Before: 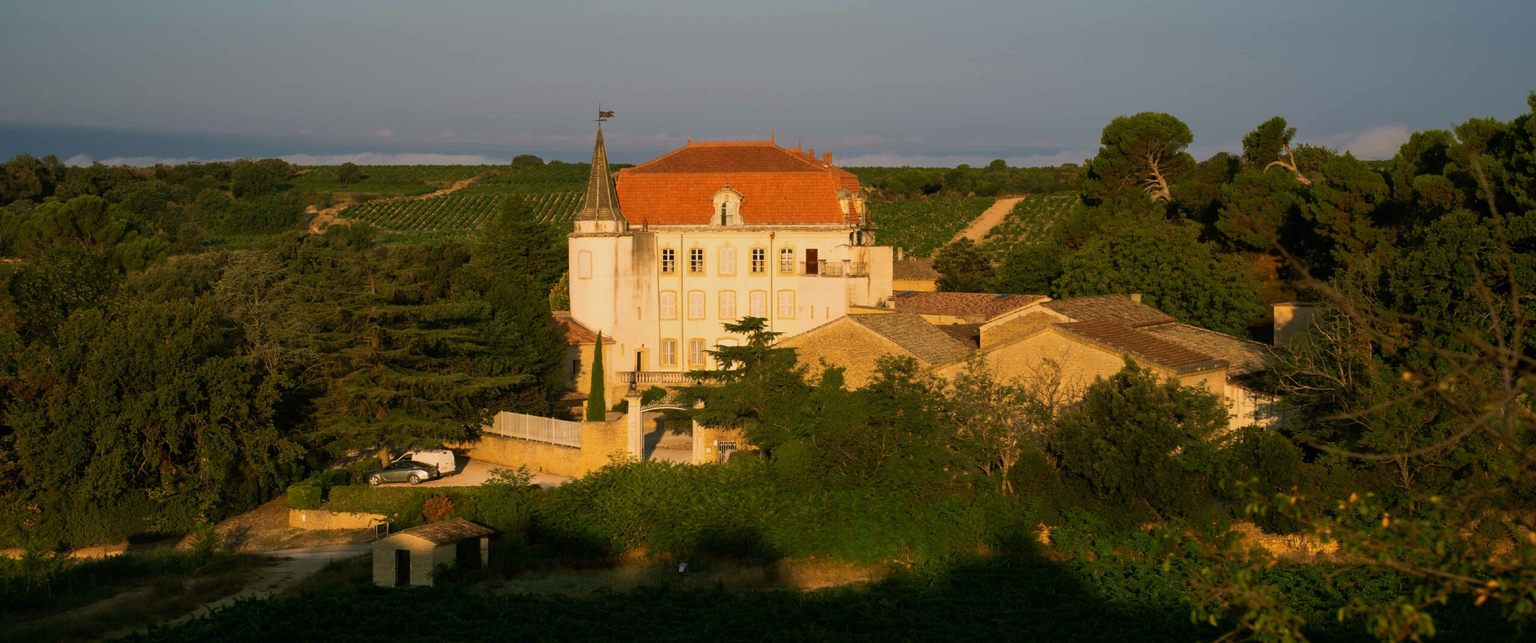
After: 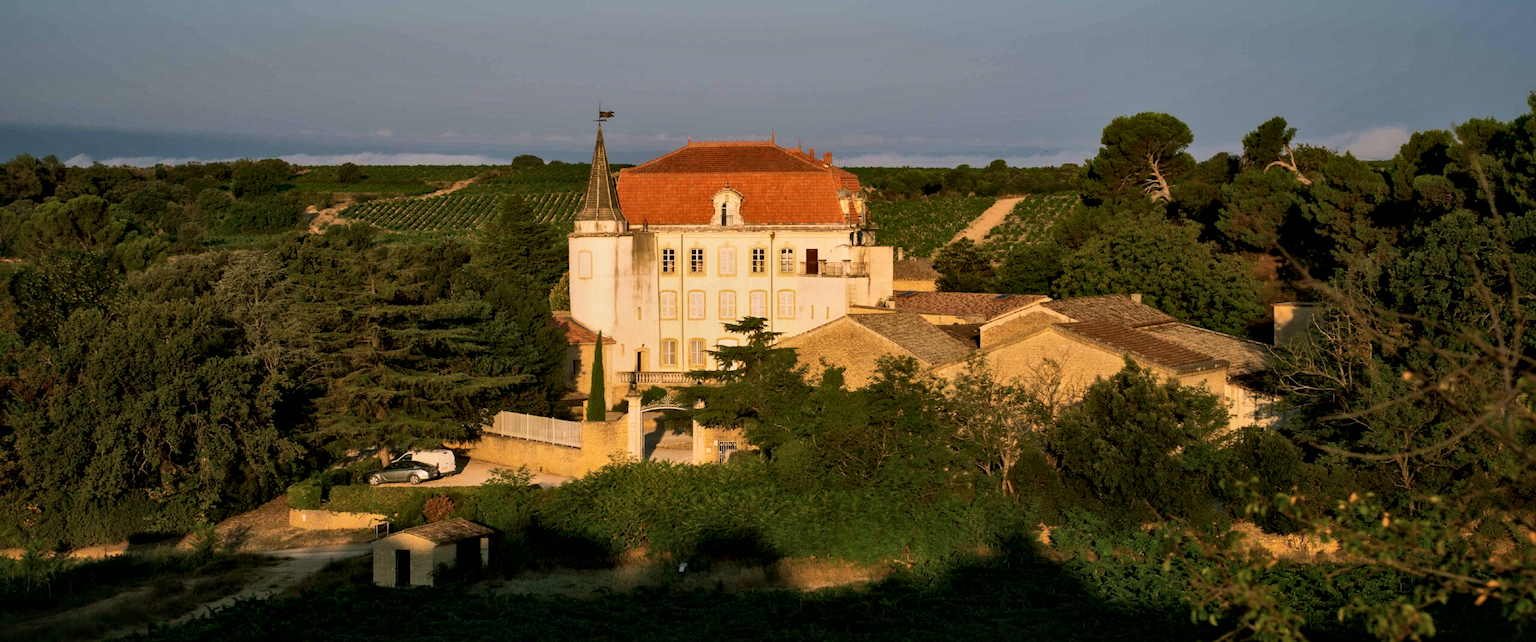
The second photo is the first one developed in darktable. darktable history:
color correction: highlights a* -0.144, highlights b* -5.81, shadows a* -0.143, shadows b* -0.139
local contrast: mode bilateral grid, contrast 24, coarseness 60, detail 152%, midtone range 0.2
